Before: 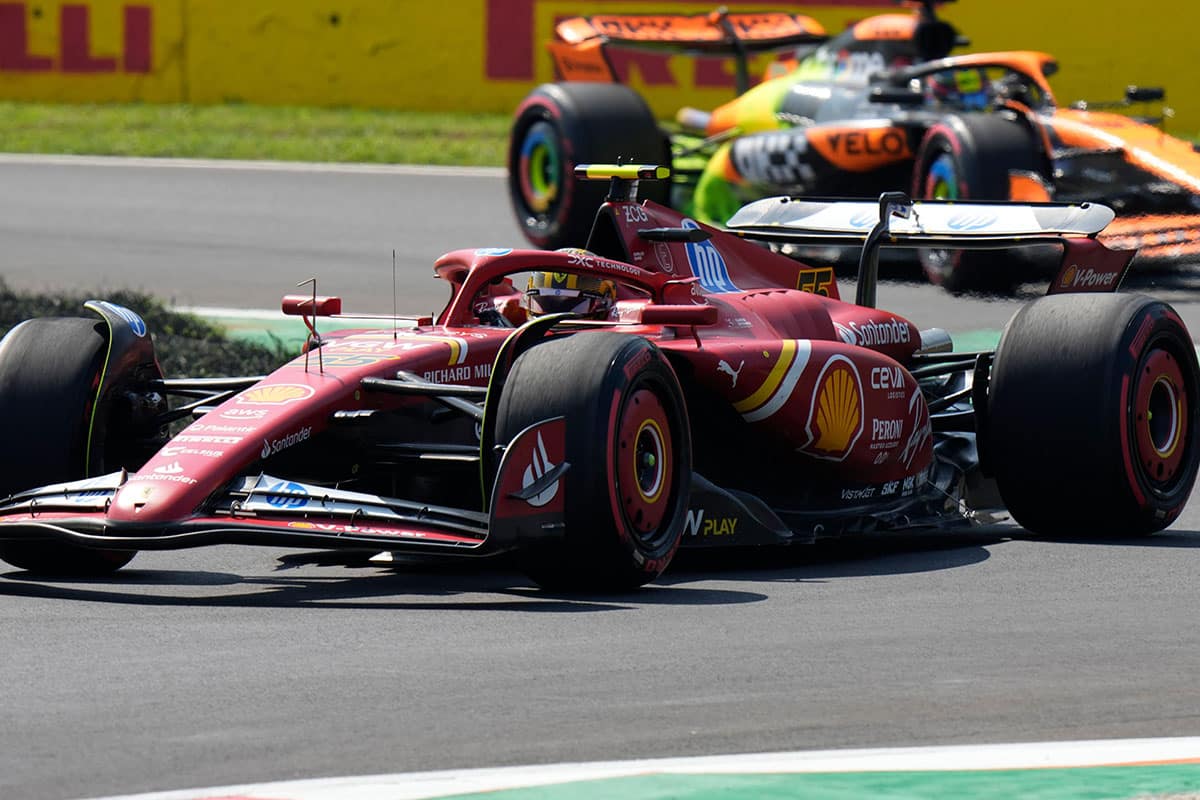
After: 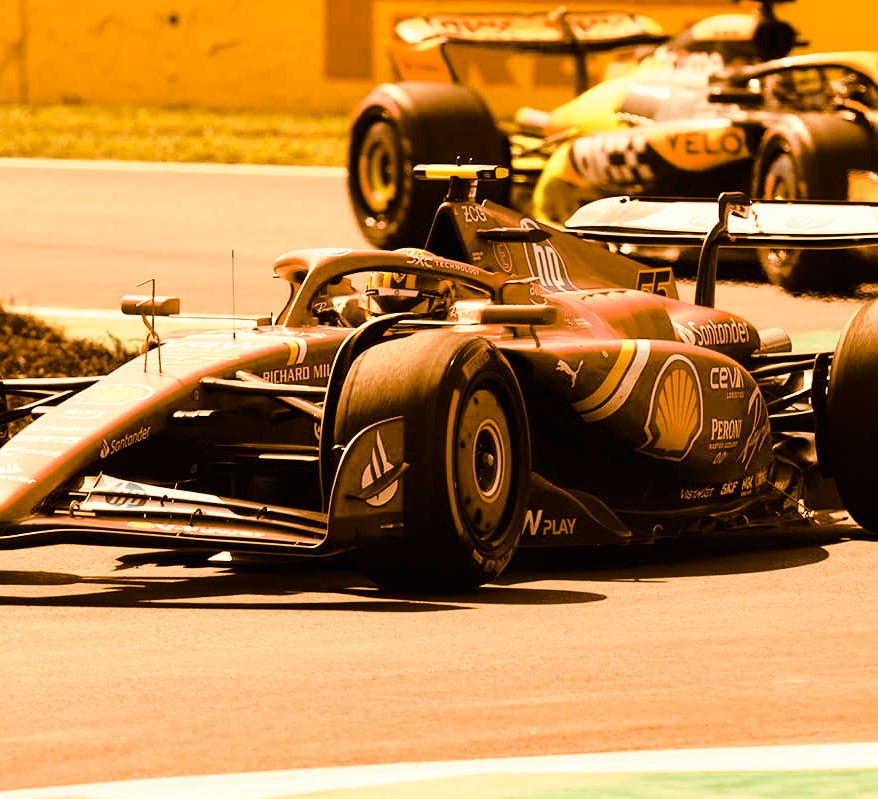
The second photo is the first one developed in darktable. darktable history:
base curve: curves: ch0 [(0, 0) (0.028, 0.03) (0.121, 0.232) (0.46, 0.748) (0.859, 0.968) (1, 1)], preserve colors none
crop: left 13.443%, right 13.31%
split-toning: shadows › hue 26°, shadows › saturation 0.92, highlights › hue 40°, highlights › saturation 0.92, balance -63, compress 0%
white balance: red 1.467, blue 0.684
